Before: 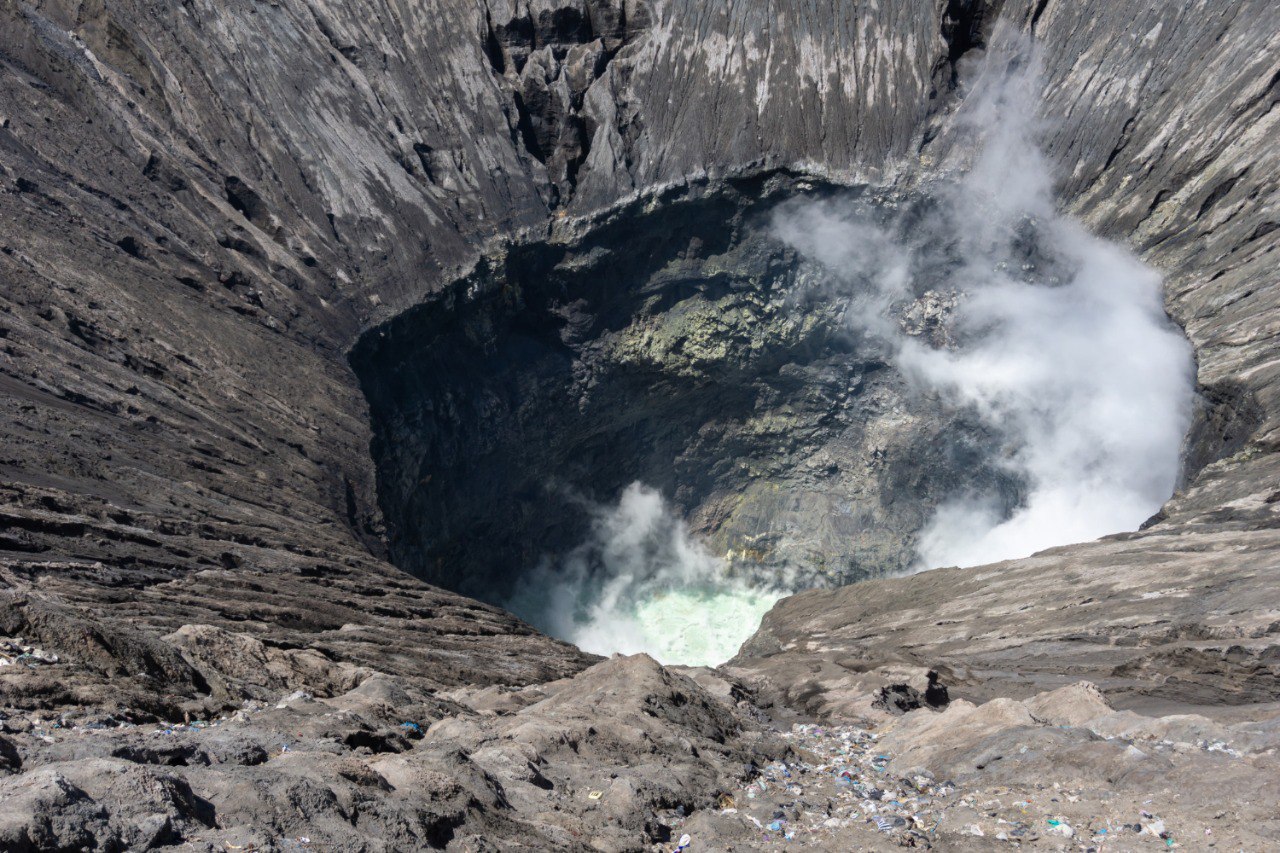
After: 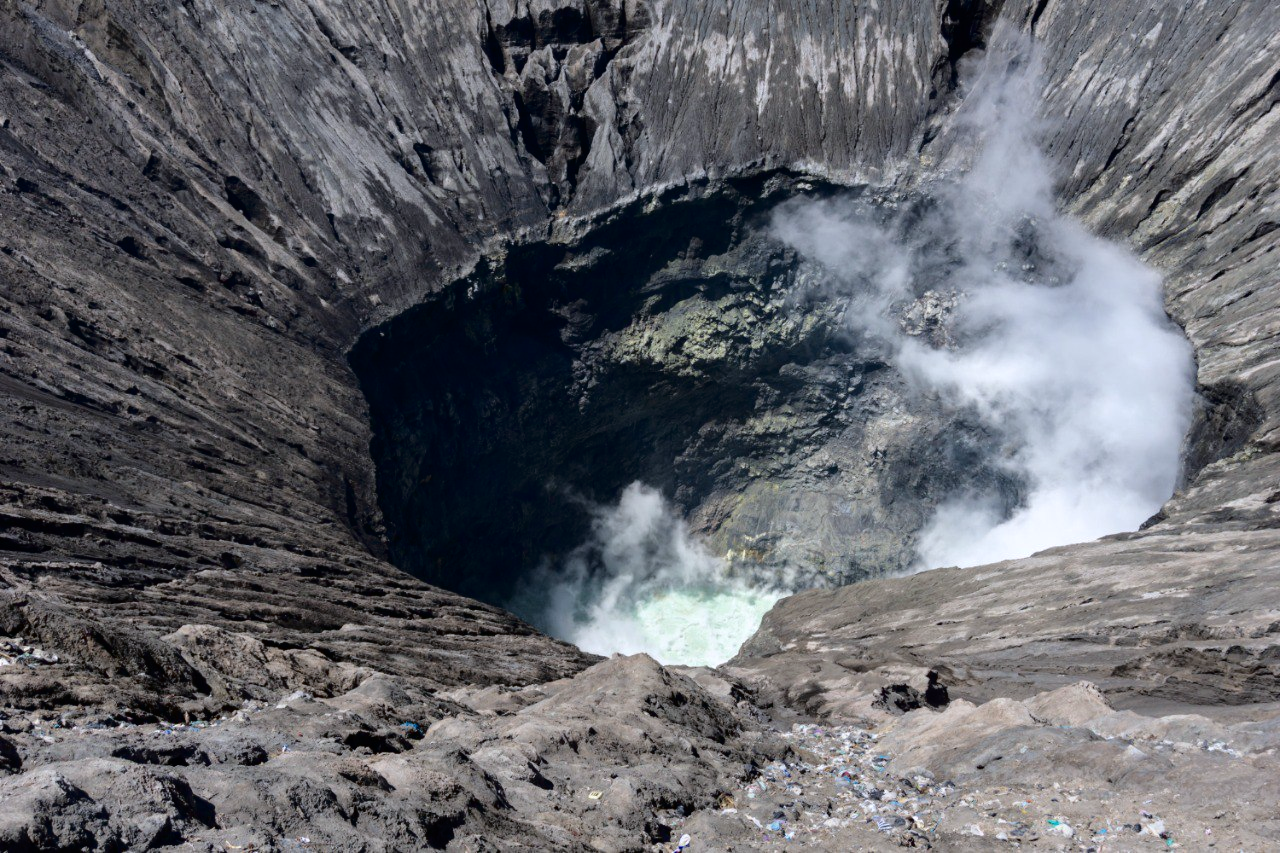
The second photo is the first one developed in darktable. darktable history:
white balance: red 0.983, blue 1.036
fill light: exposure -2 EV, width 8.6
